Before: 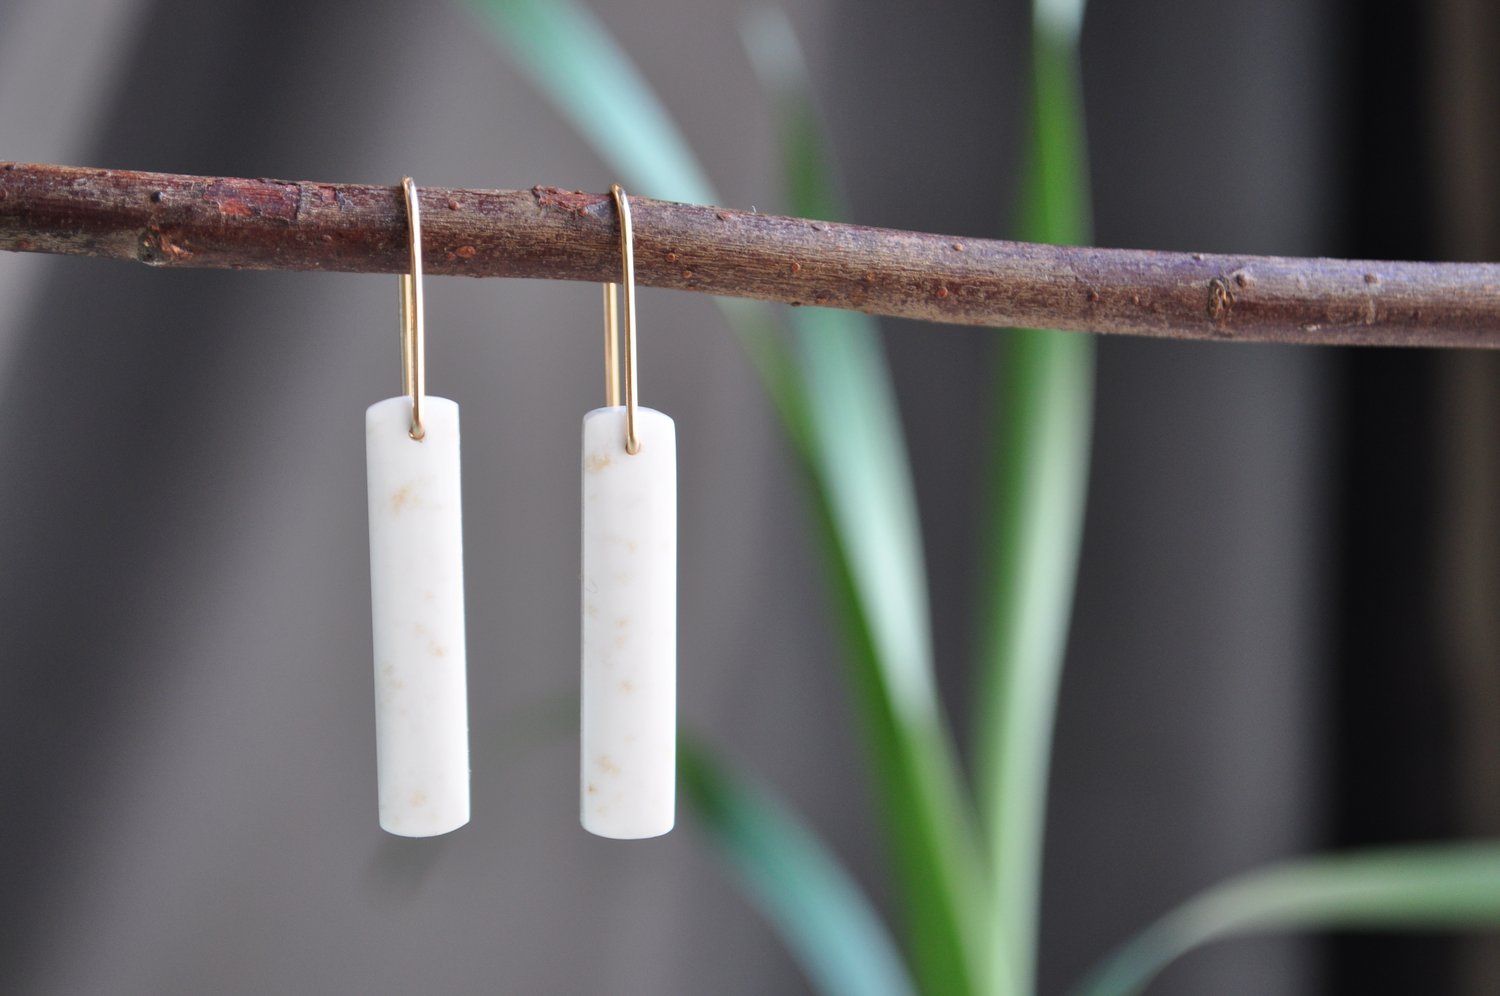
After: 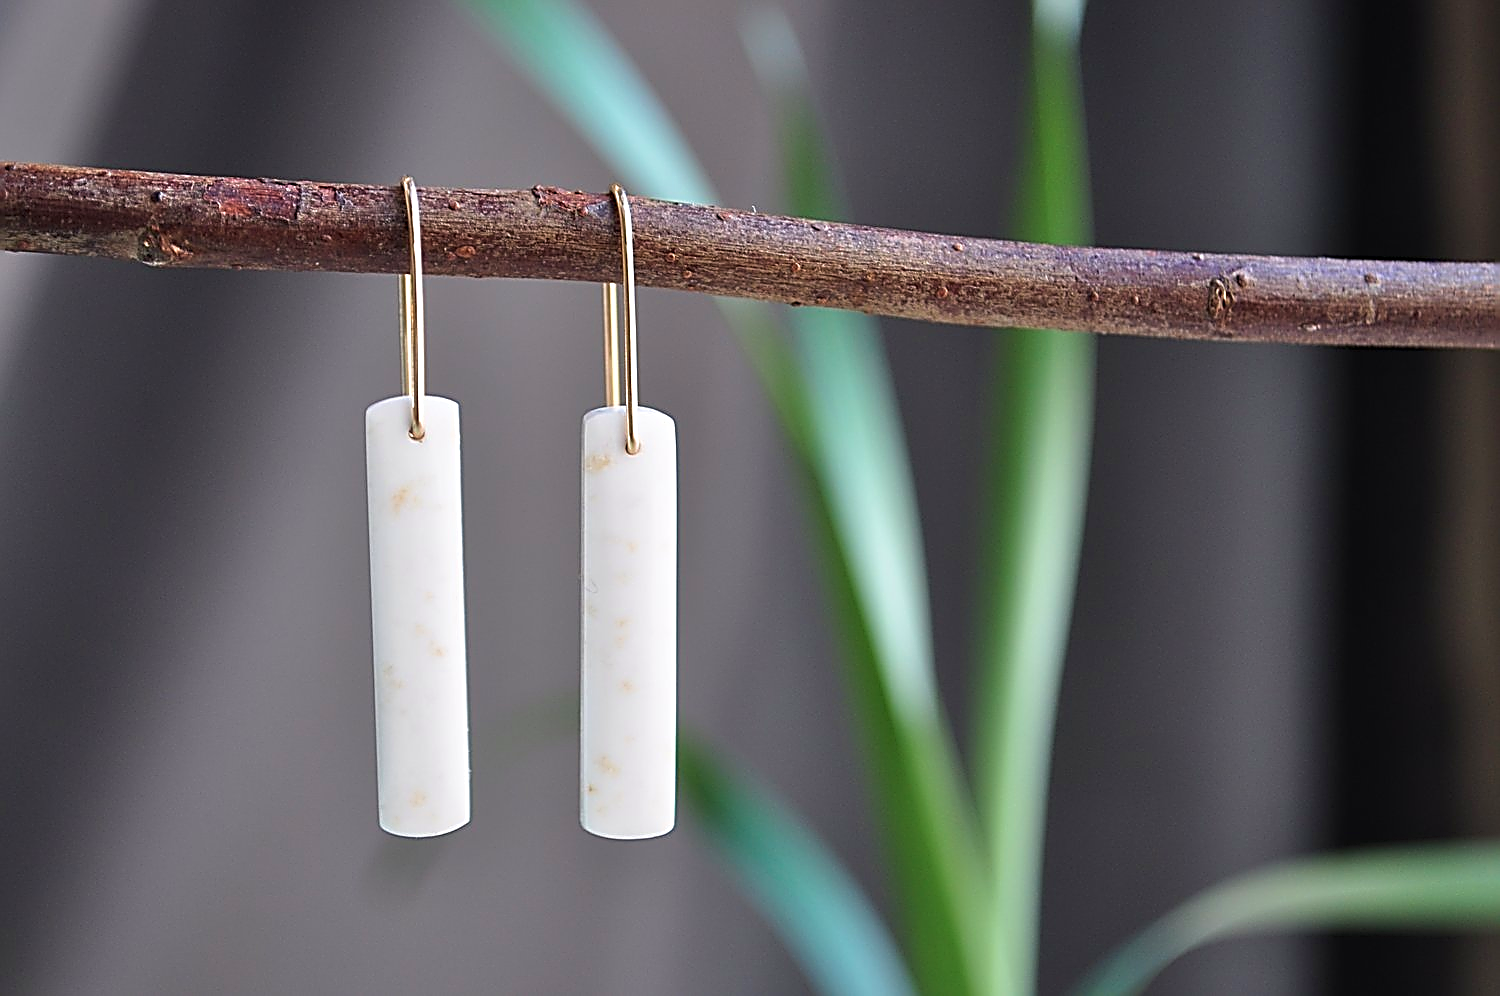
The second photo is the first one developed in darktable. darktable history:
sharpen: amount 1.852
velvia: on, module defaults
